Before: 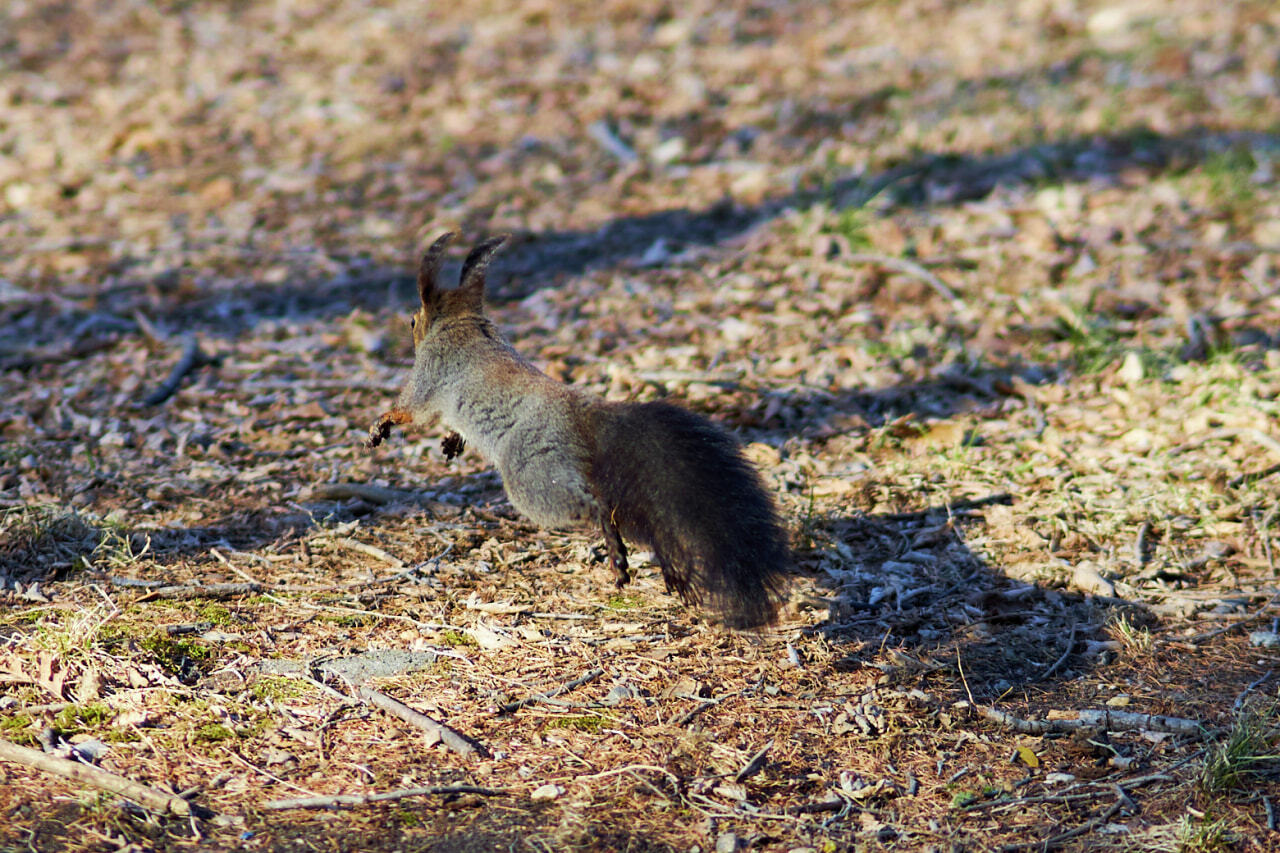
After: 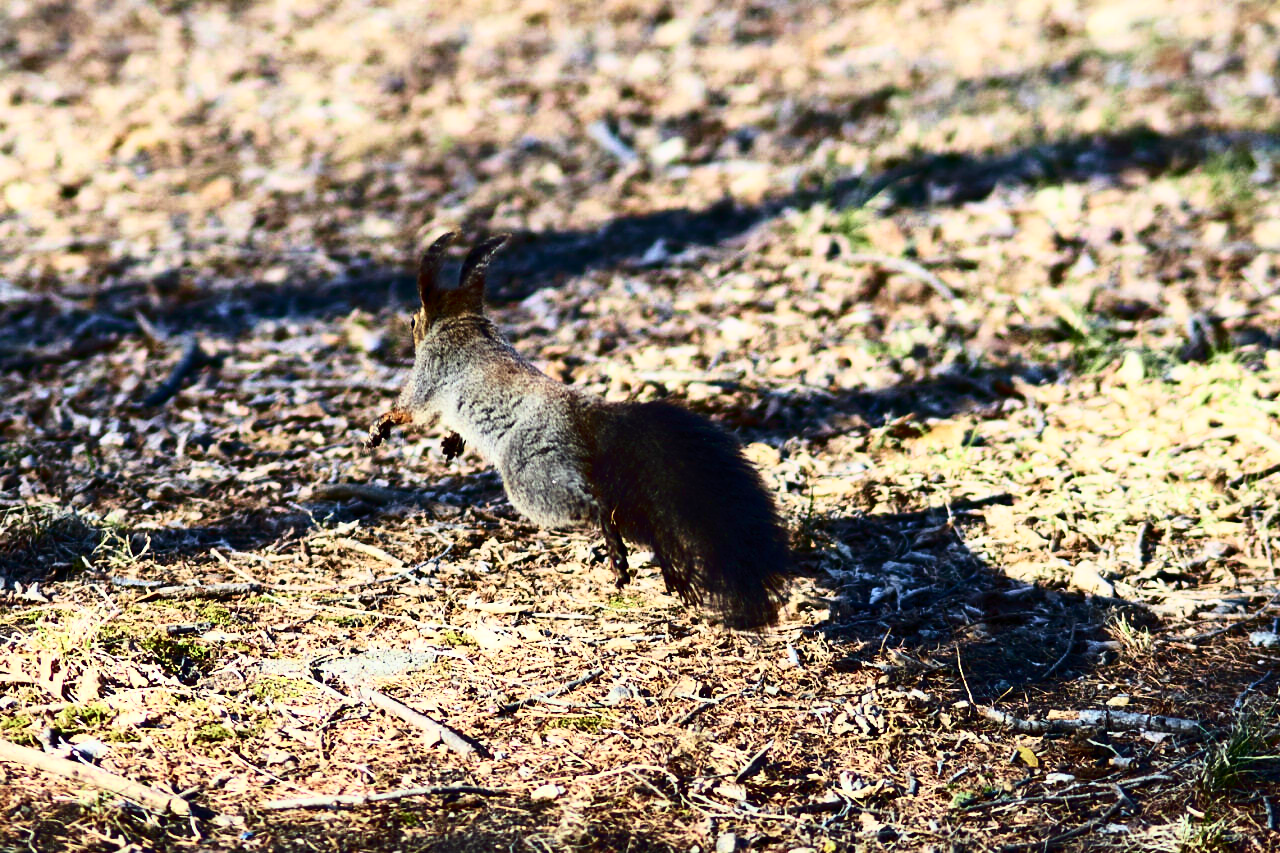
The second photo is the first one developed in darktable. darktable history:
tone curve: curves: ch0 [(0, 0) (0.003, 0.003) (0.011, 0.006) (0.025, 0.012) (0.044, 0.02) (0.069, 0.023) (0.1, 0.029) (0.136, 0.037) (0.177, 0.058) (0.224, 0.084) (0.277, 0.137) (0.335, 0.209) (0.399, 0.336) (0.468, 0.478) (0.543, 0.63) (0.623, 0.789) (0.709, 0.903) (0.801, 0.967) (0.898, 0.987) (1, 1)], color space Lab, independent channels, preserve colors none
